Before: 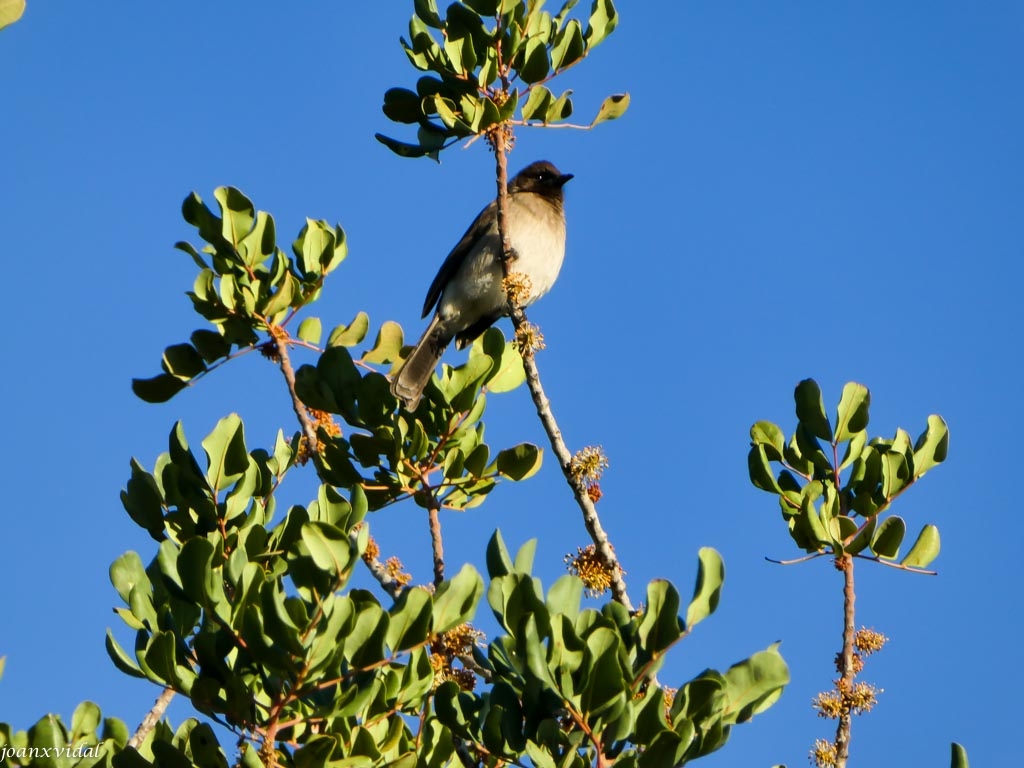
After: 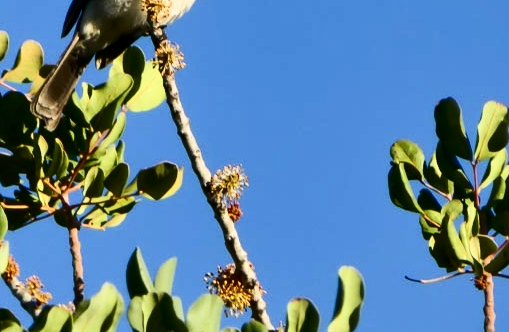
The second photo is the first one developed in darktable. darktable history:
crop: left 35.227%, top 36.645%, right 14.975%, bottom 20.08%
contrast brightness saturation: contrast 0.272
